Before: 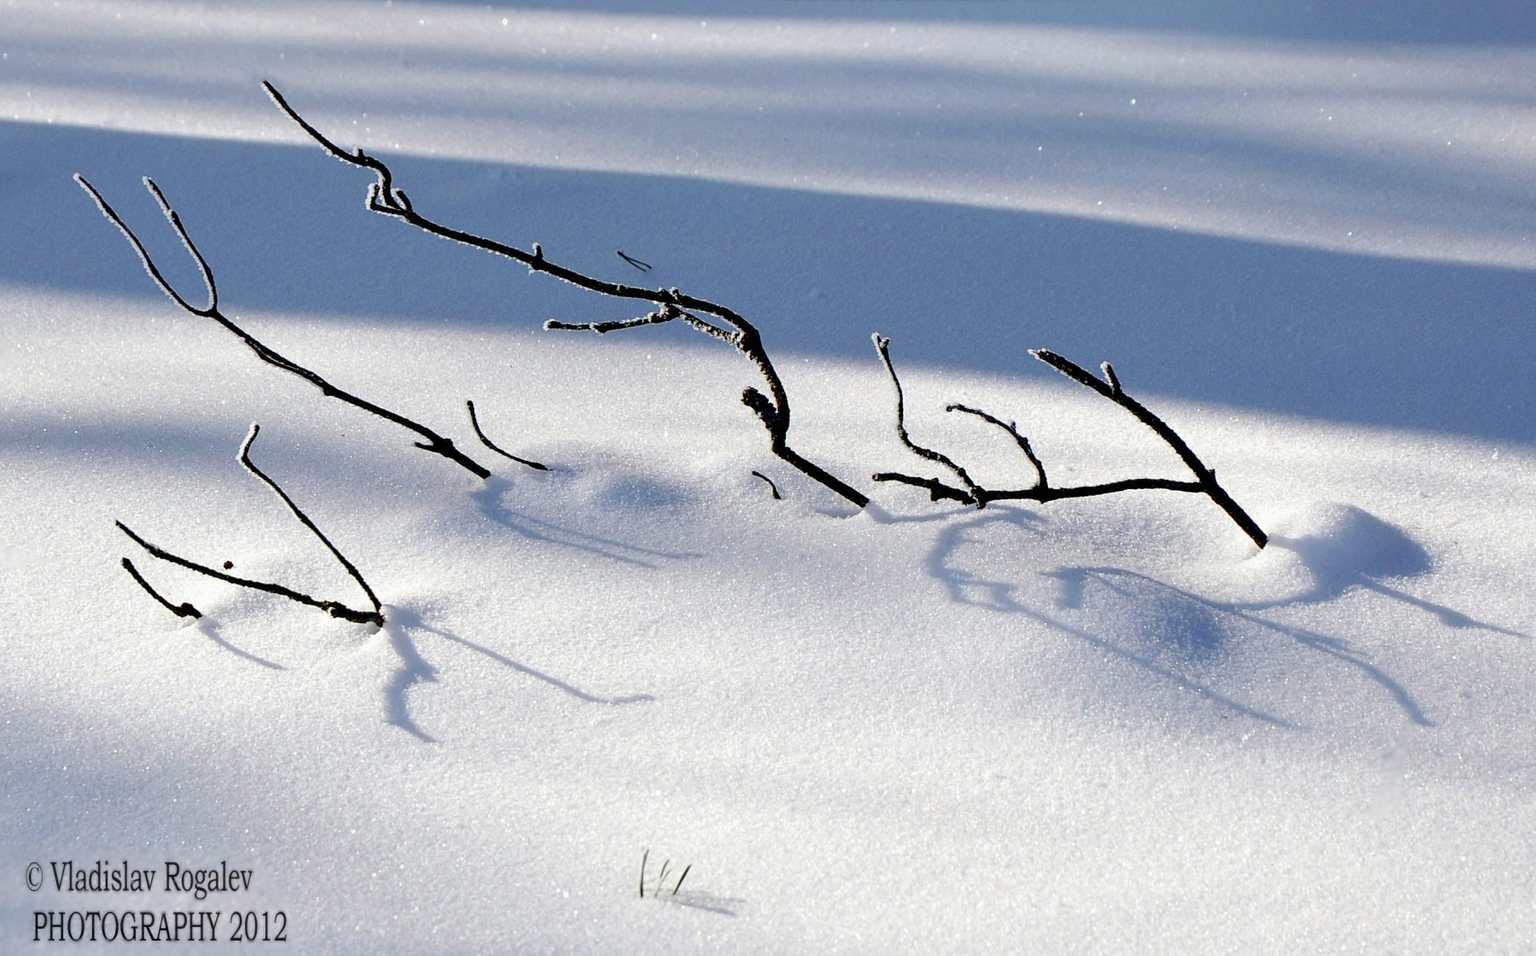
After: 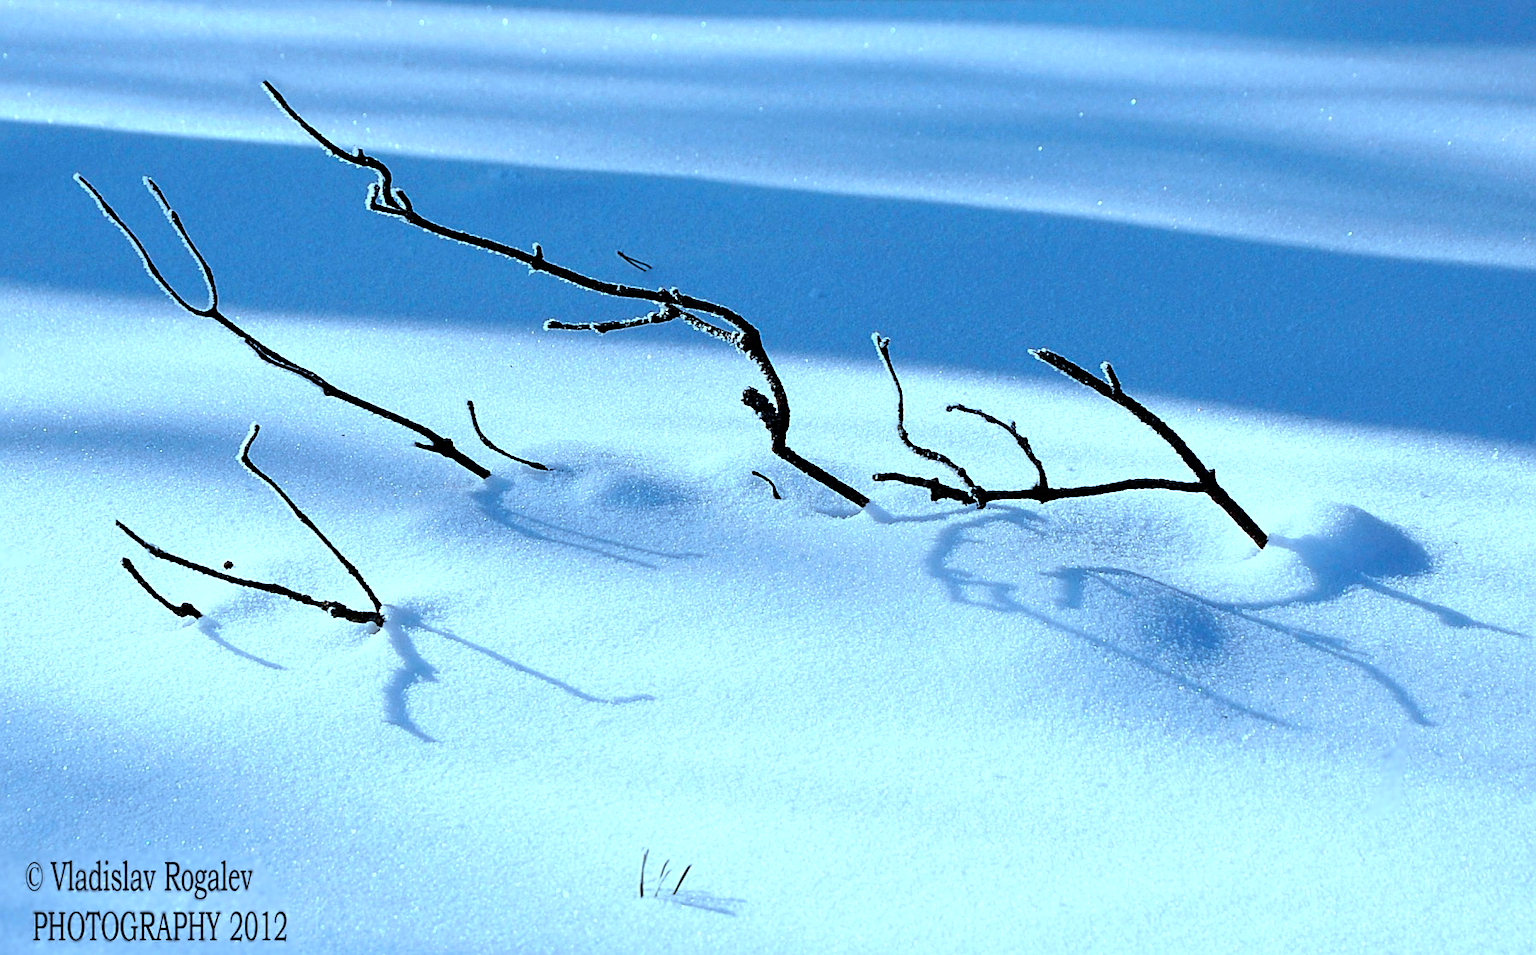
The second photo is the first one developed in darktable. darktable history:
color calibration: gray › normalize channels true, illuminant as shot in camera, x 0.369, y 0.376, temperature 4323.15 K, gamut compression 0.025
color correction: highlights a* -9.7, highlights b* -21.28
exposure: exposure 0.21 EV, compensate highlight preservation false
sharpen: on, module defaults
